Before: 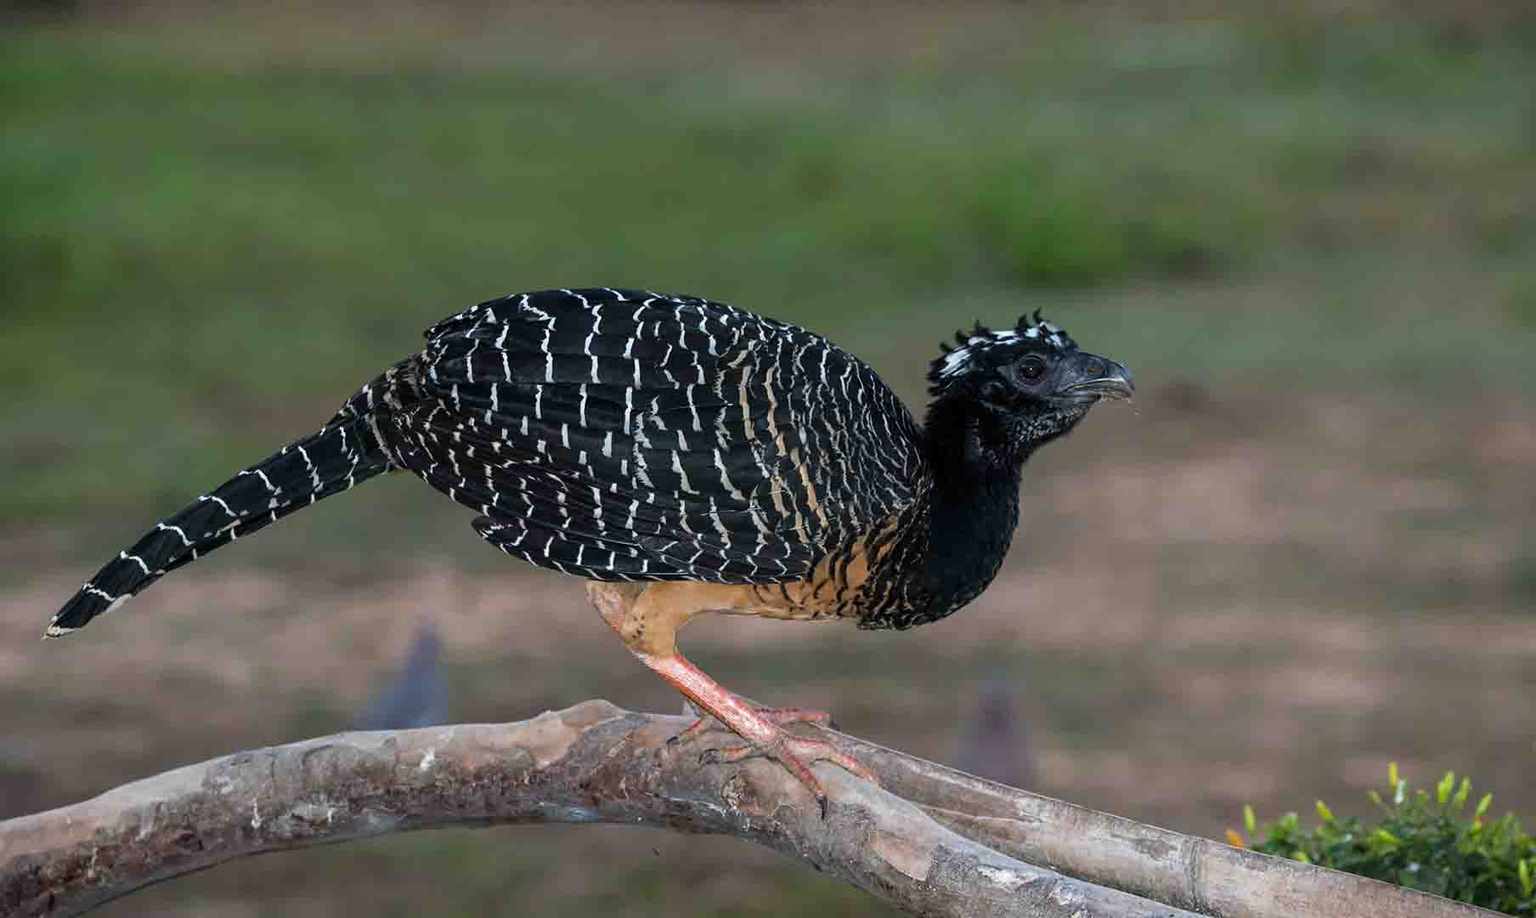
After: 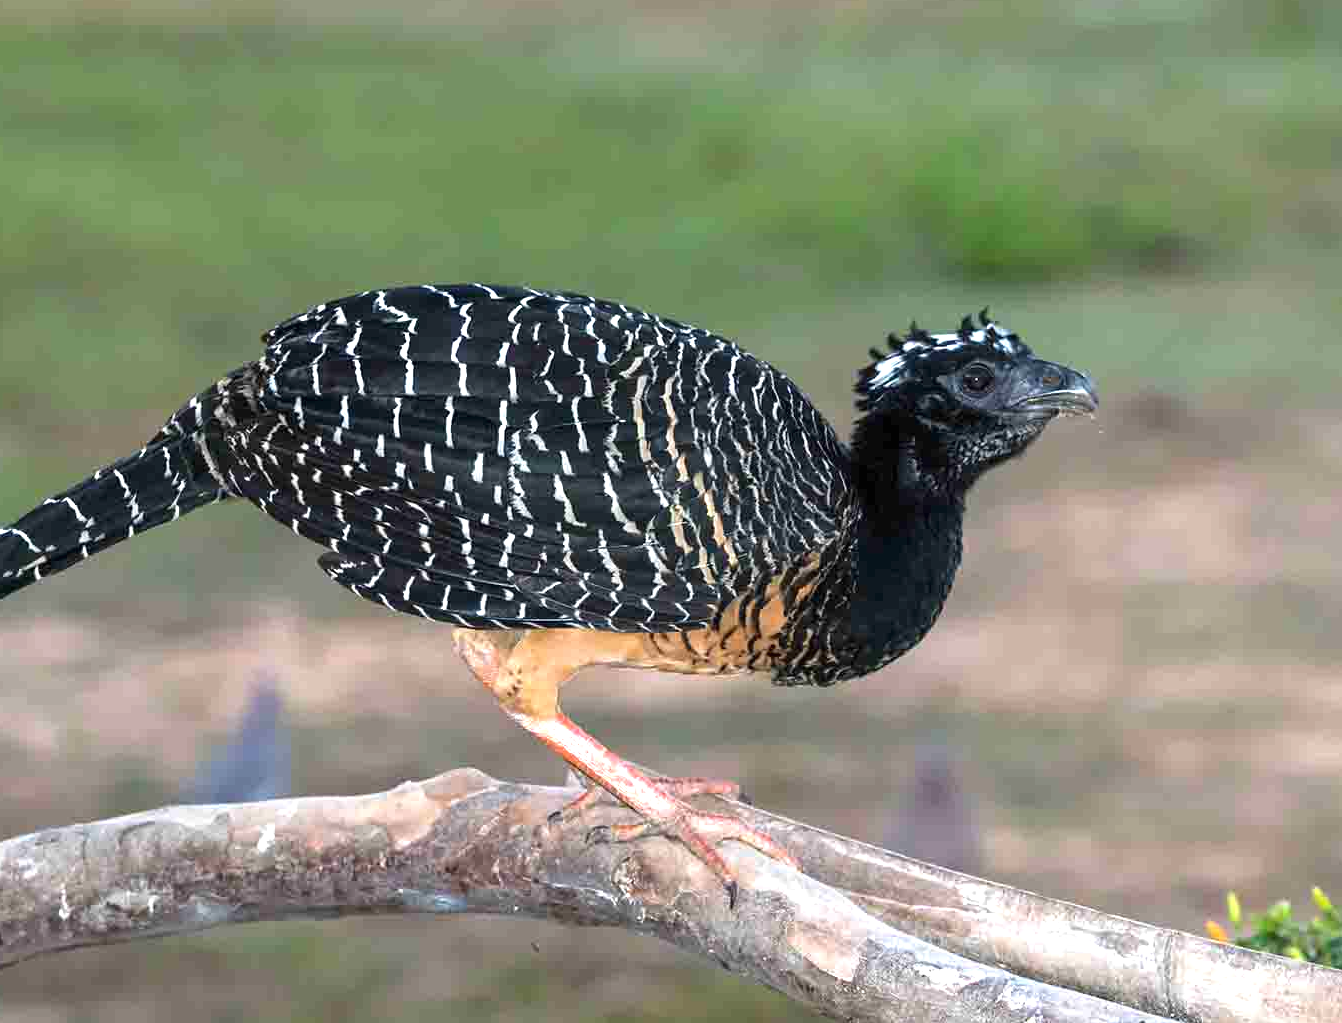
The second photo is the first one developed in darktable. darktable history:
exposure: black level correction 0, exposure 1.1 EV, compensate exposure bias true, compensate highlight preservation false
crop and rotate: left 13.15%, top 5.251%, right 12.609%
